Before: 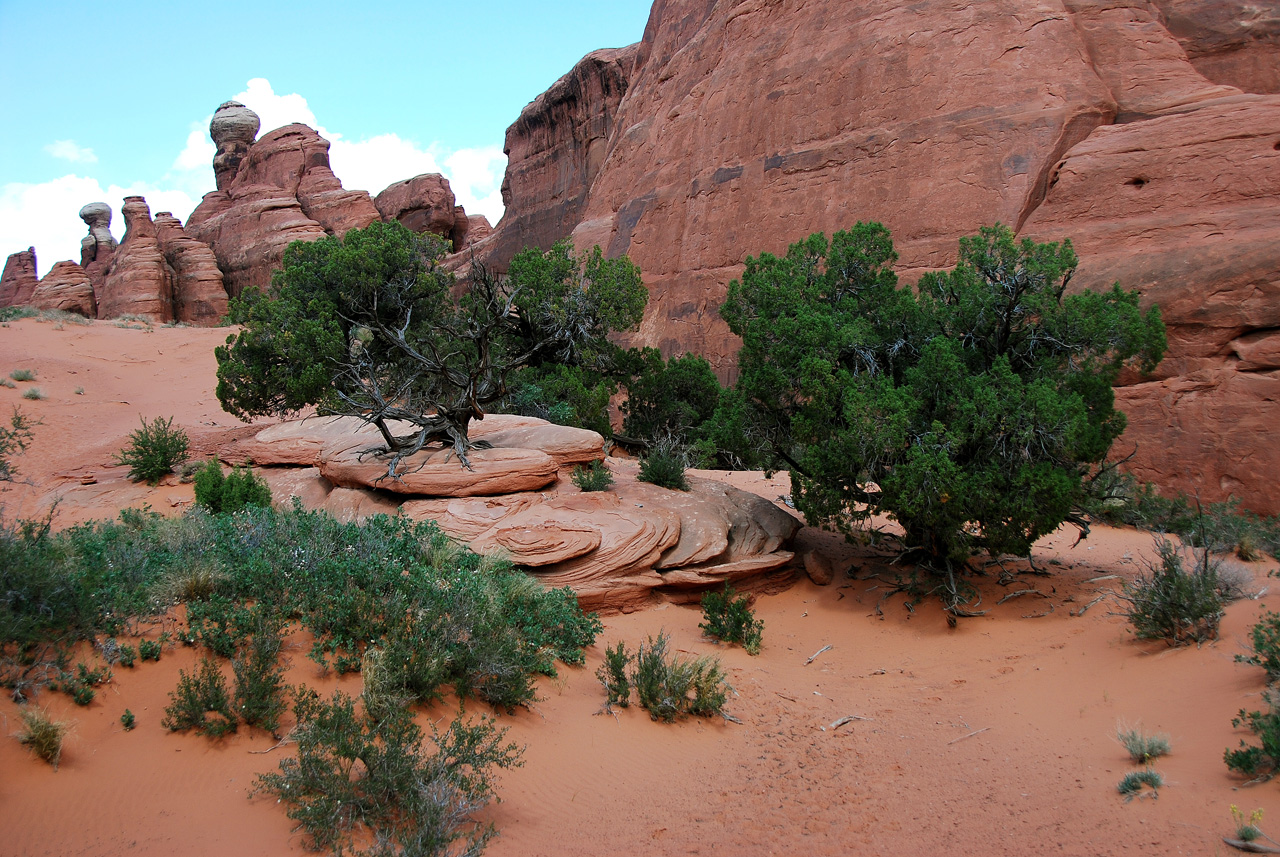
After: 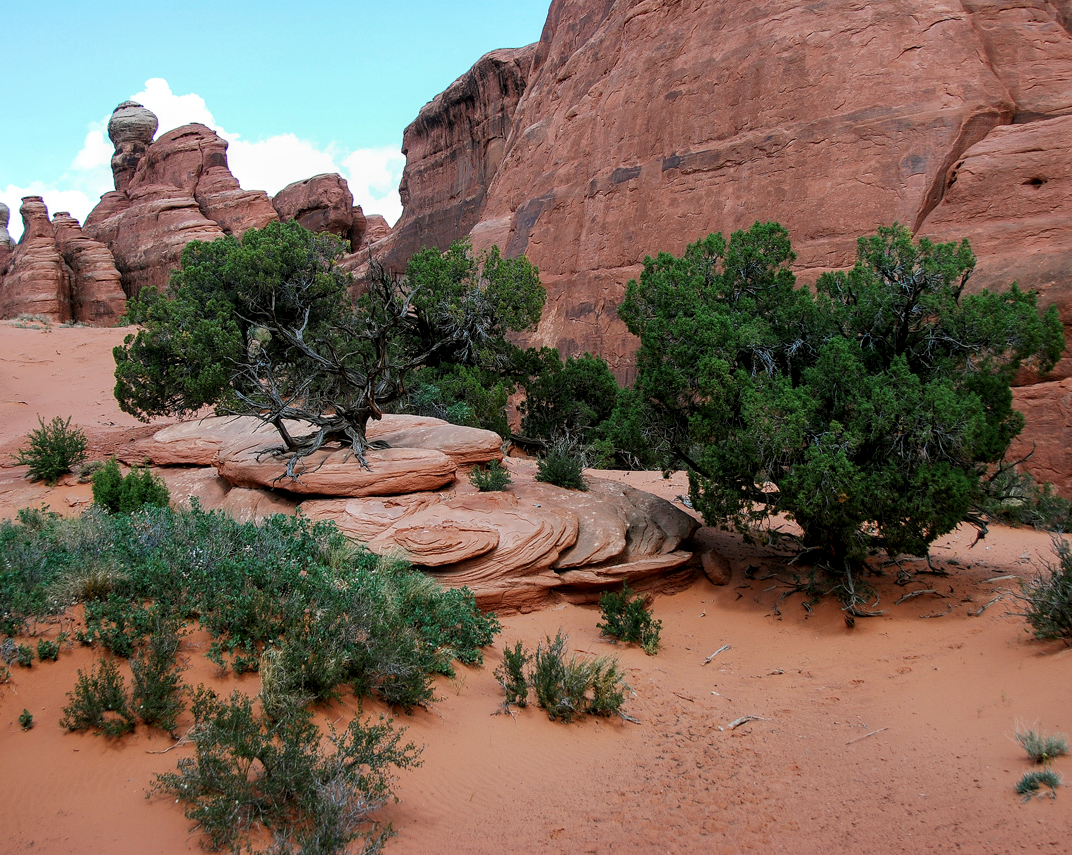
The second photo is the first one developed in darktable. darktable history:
crop: left 8.026%, right 7.374%
exposure: compensate highlight preservation false
local contrast: on, module defaults
